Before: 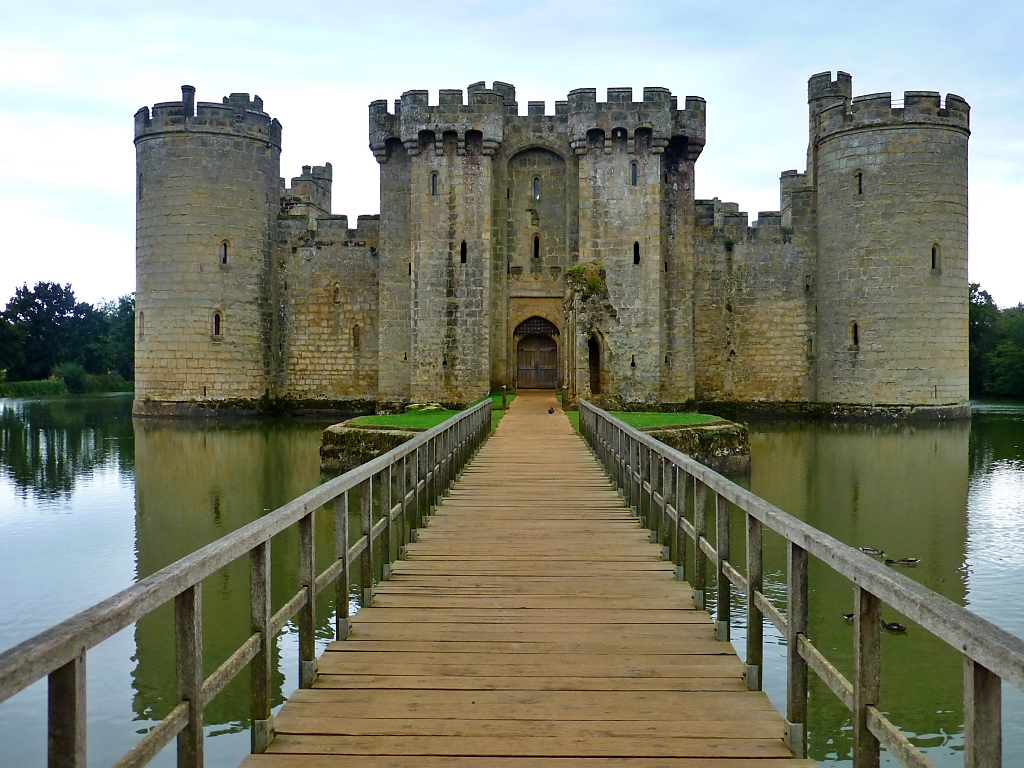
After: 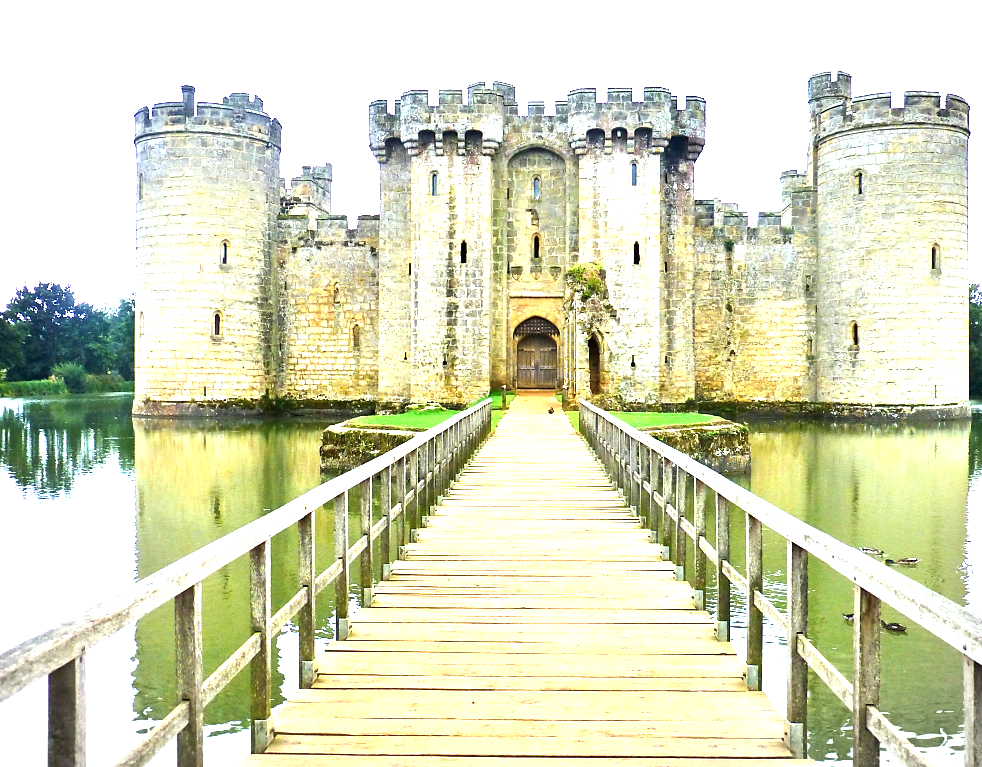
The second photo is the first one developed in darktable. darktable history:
vignetting: fall-off start 99.8%, brightness -0.275, center (-0.031, -0.035), width/height ratio 1.309, dithering 8-bit output
crop: right 4.011%, bottom 0.018%
exposure: black level correction 0, exposure 2.328 EV, compensate exposure bias true, compensate highlight preservation false
color balance rgb: perceptual saturation grading › global saturation -1.968%, perceptual saturation grading › highlights -8.045%, perceptual saturation grading › mid-tones 7.641%, perceptual saturation grading › shadows 2.912%, perceptual brilliance grading › highlights 11.721%
